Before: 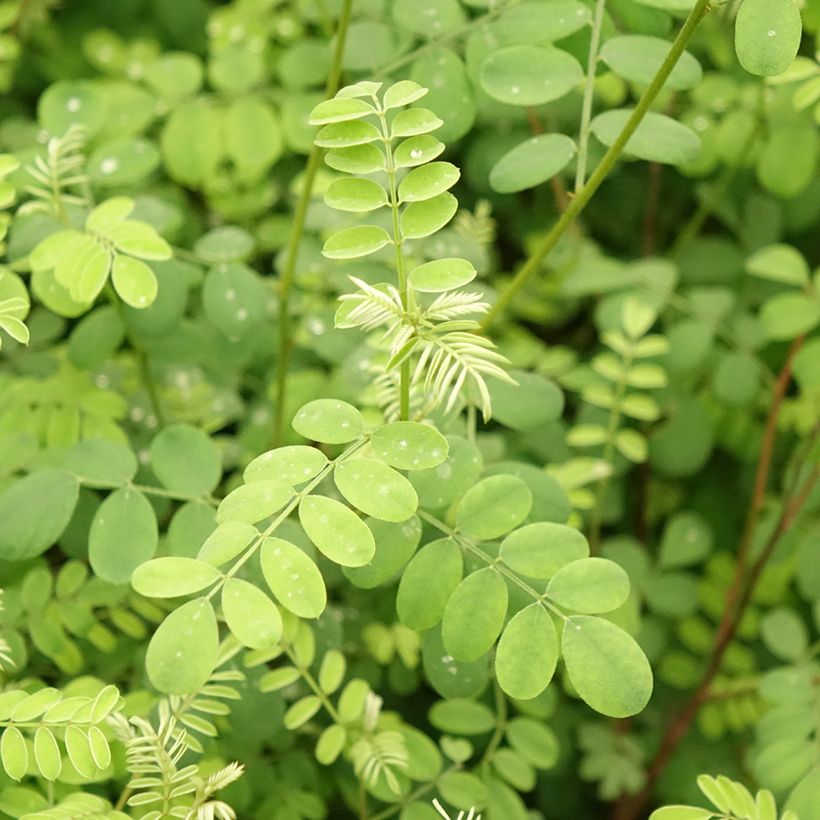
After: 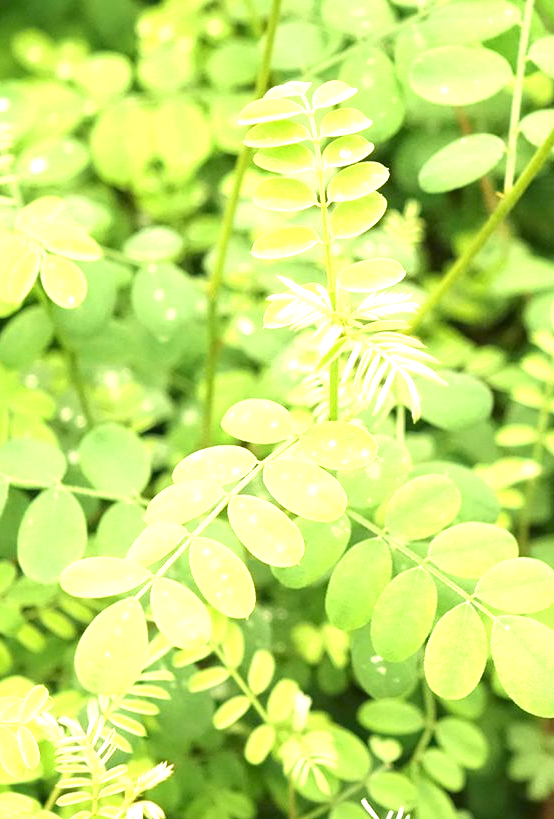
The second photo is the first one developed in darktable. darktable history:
crop and rotate: left 8.665%, right 23.679%
exposure: exposure 1.243 EV, compensate highlight preservation false
